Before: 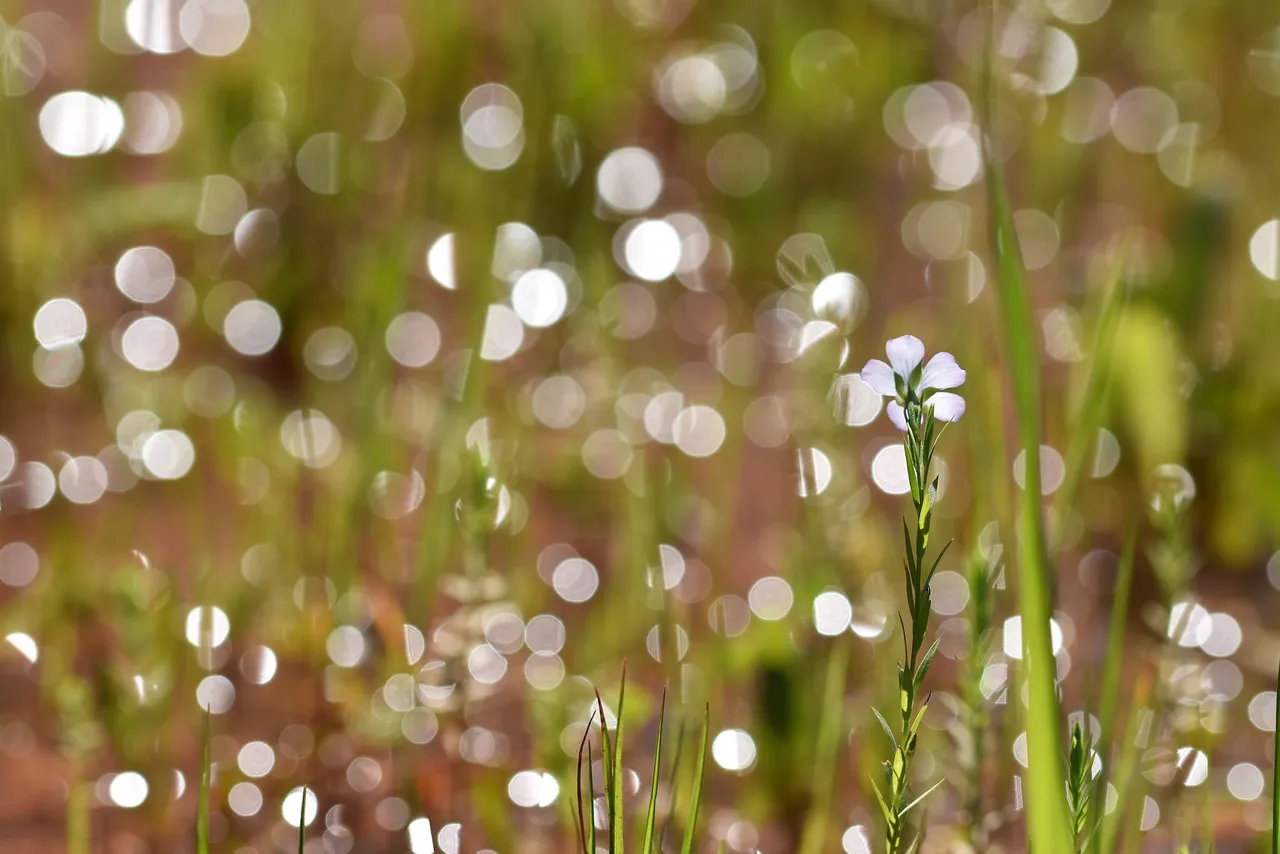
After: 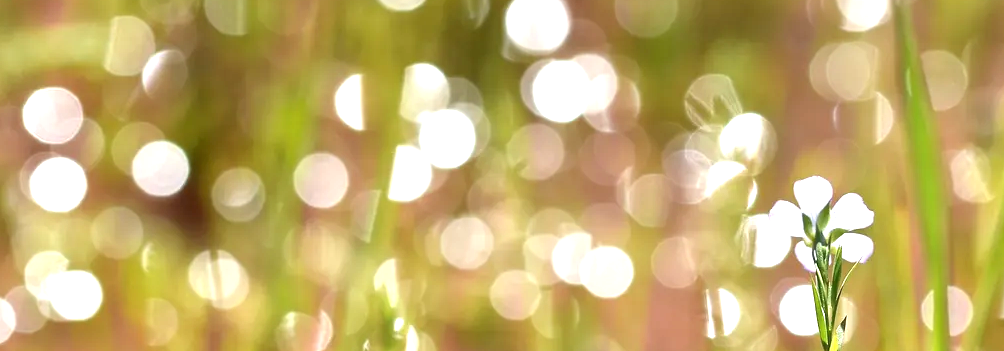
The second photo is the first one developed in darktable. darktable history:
exposure: black level correction 0, exposure 1.099 EV, compensate highlight preservation false
crop: left 7.209%, top 18.714%, right 14.329%, bottom 40.178%
